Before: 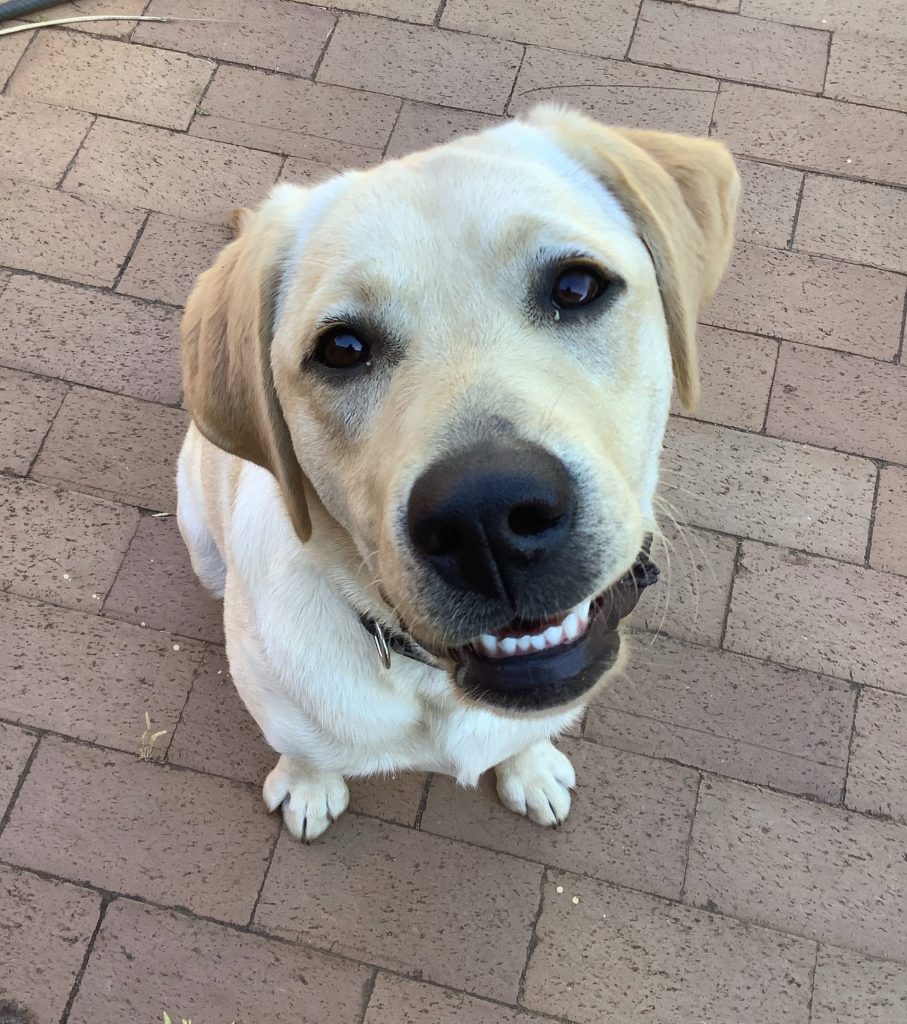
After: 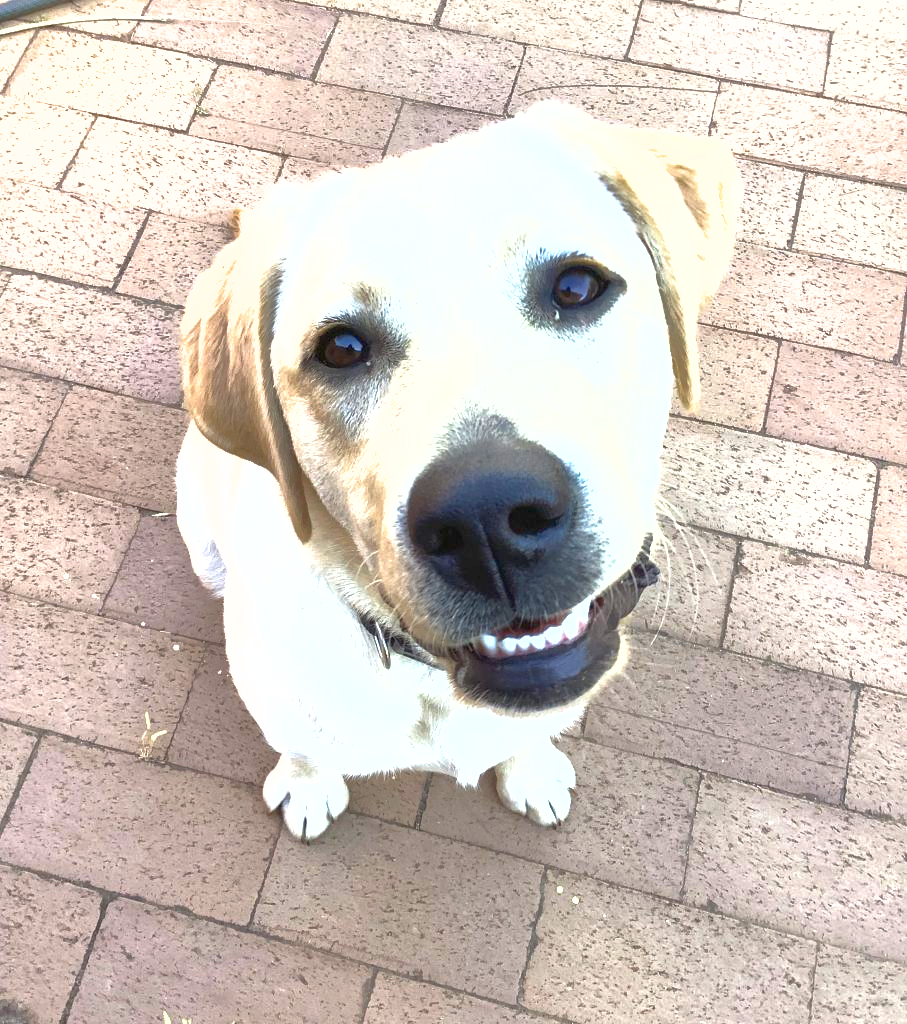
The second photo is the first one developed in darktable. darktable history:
shadows and highlights: on, module defaults
exposure: black level correction 0, exposure 1.4 EV, compensate highlight preservation false
